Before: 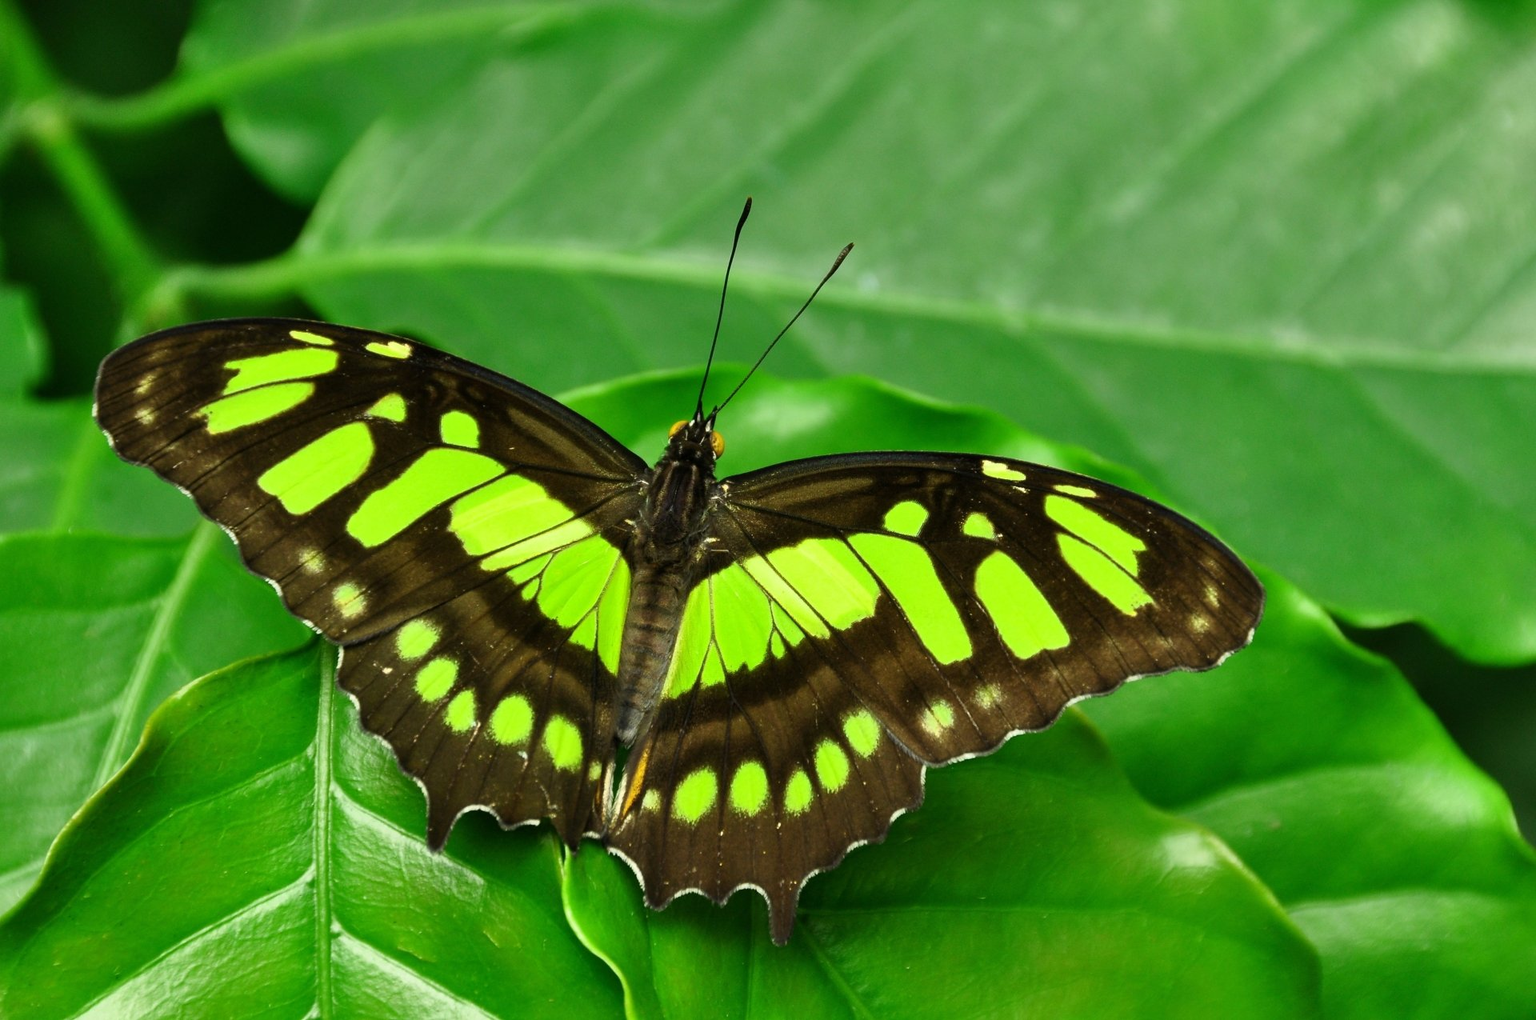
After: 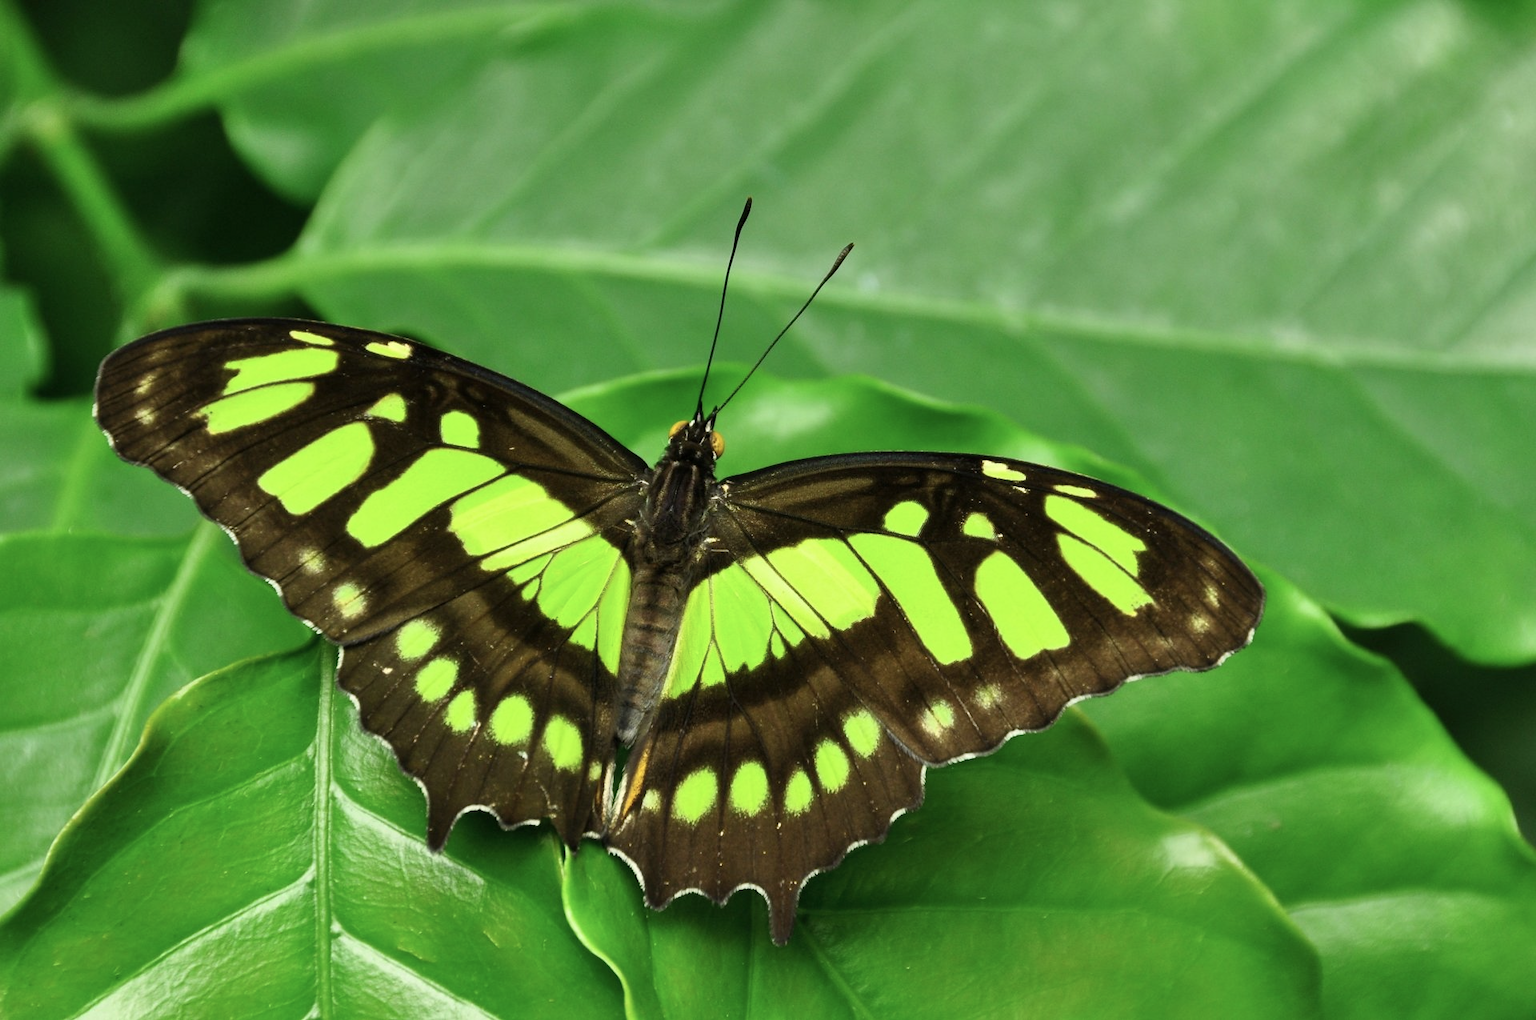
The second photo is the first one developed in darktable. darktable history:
contrast brightness saturation: saturation -0.17
base curve: curves: ch0 [(0, 0) (0.472, 0.508) (1, 1)]
